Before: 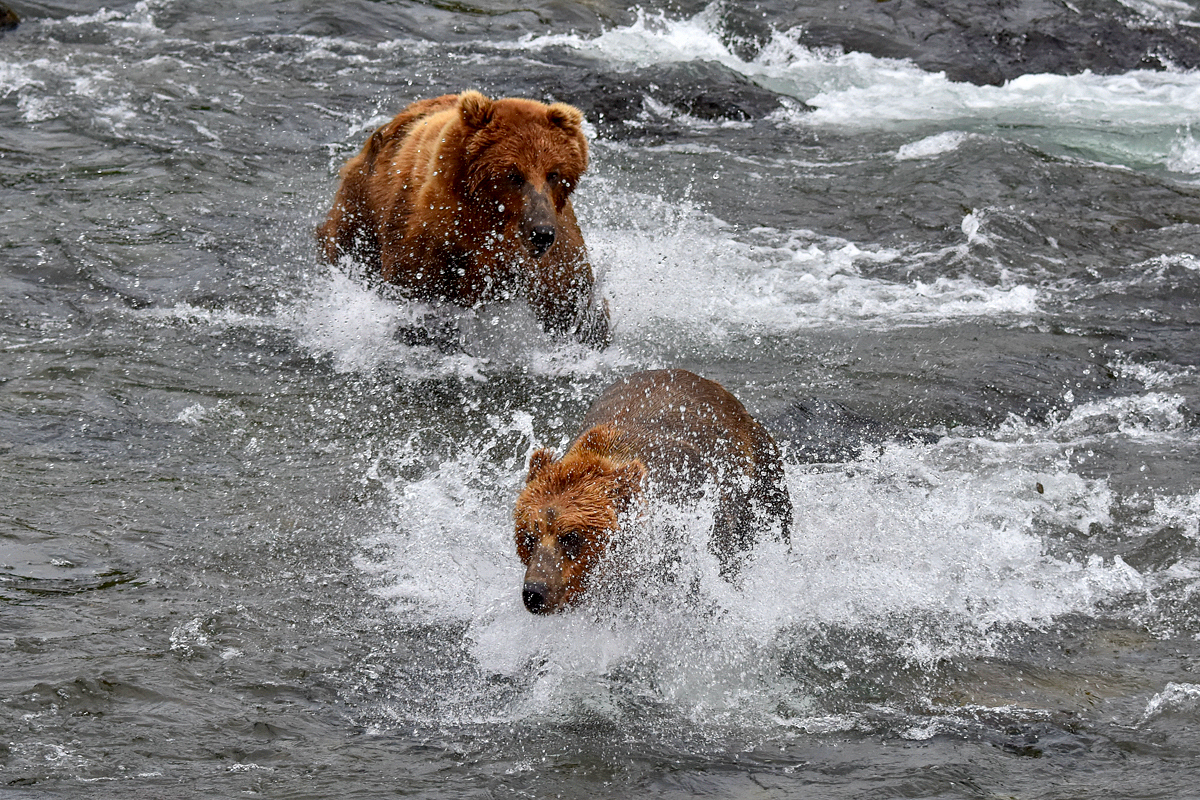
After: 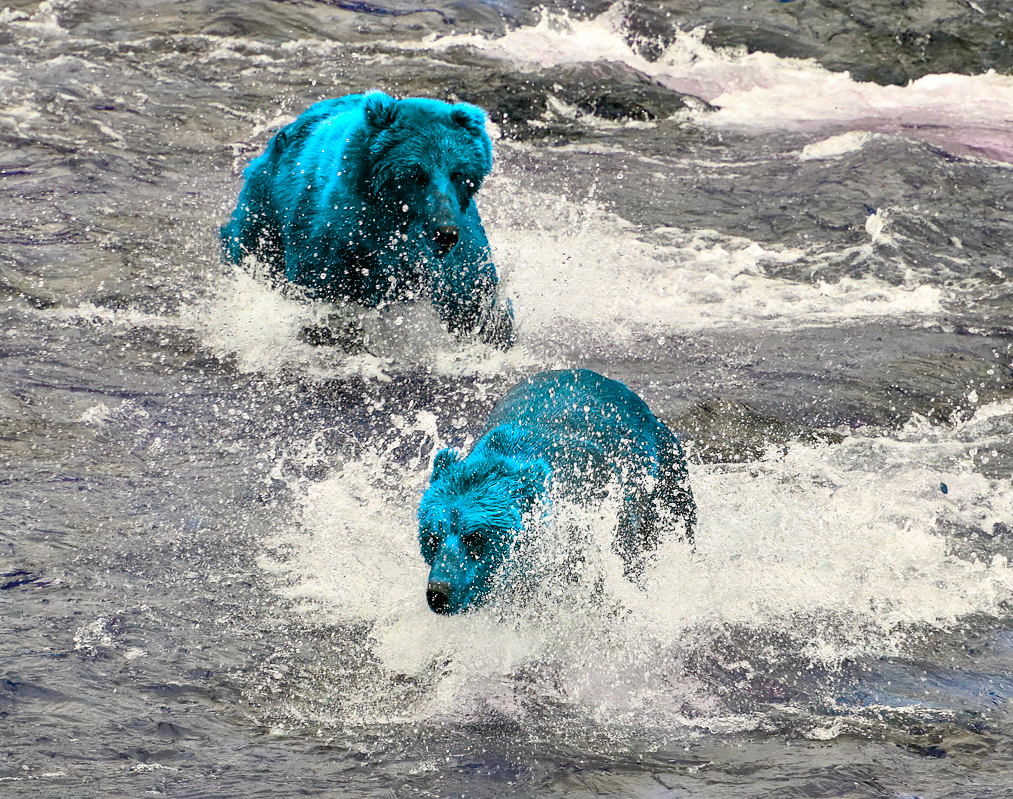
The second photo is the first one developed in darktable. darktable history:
contrast brightness saturation: contrast 0.197, brightness 0.166, saturation 0.217
crop: left 8.055%, right 7.516%
color balance rgb: linear chroma grading › global chroma 8.803%, perceptual saturation grading › global saturation 1.531%, perceptual saturation grading › highlights -2.034%, perceptual saturation grading › mid-tones 4.25%, perceptual saturation grading › shadows 7.322%, hue shift 177.44°, global vibrance 49.956%, contrast 0.505%
